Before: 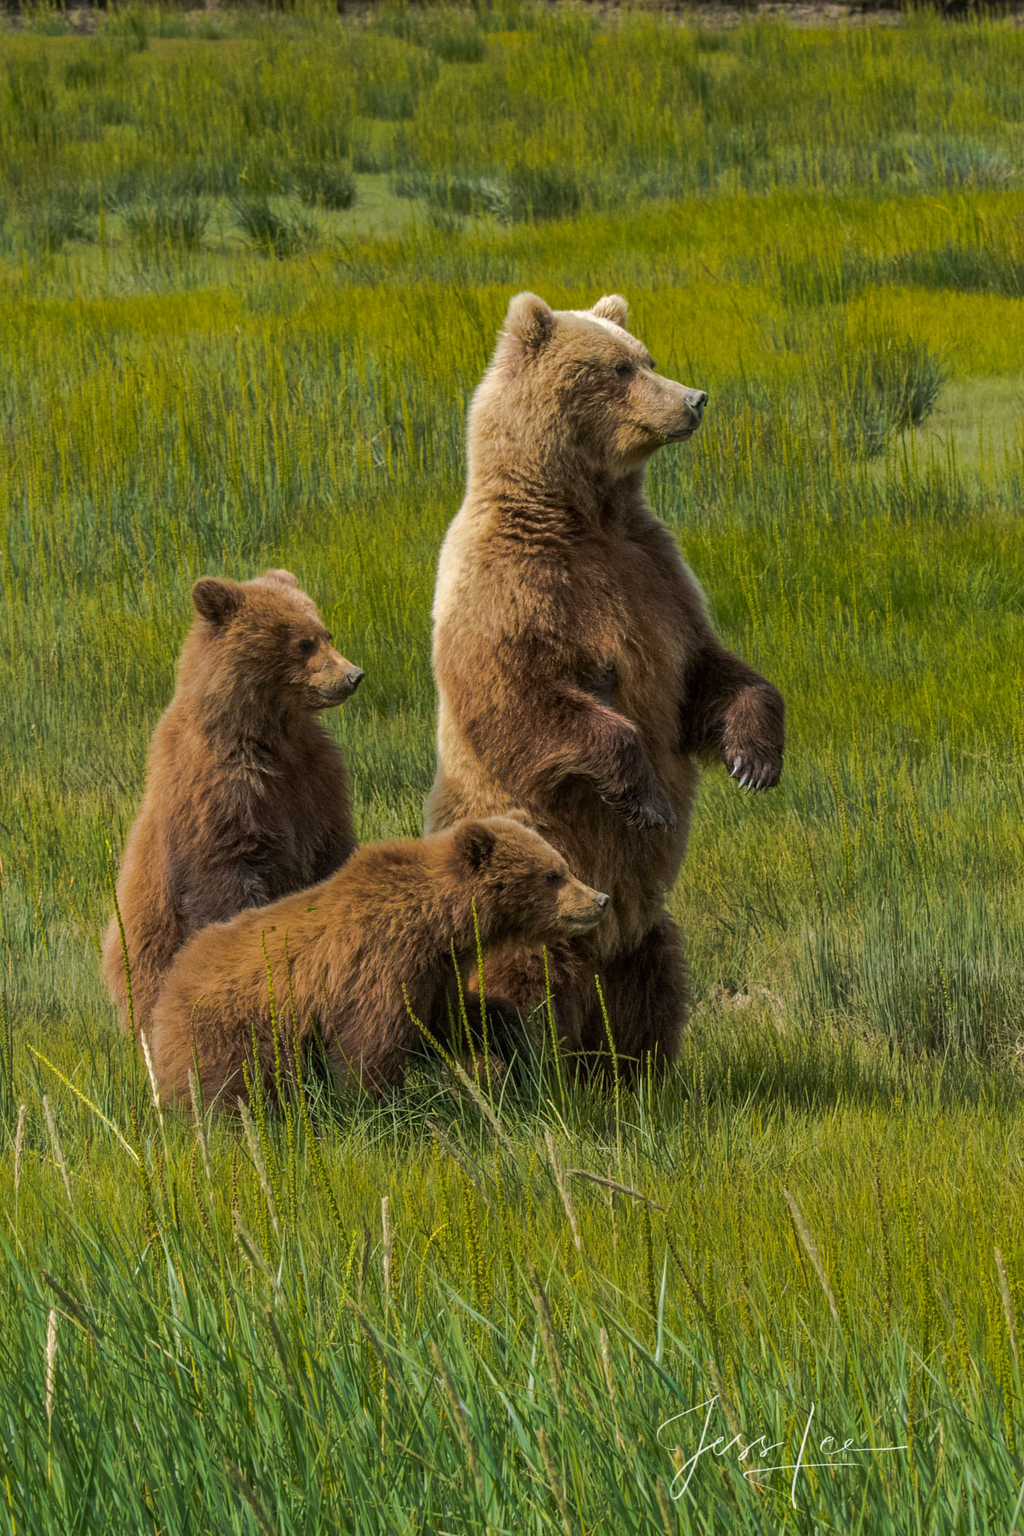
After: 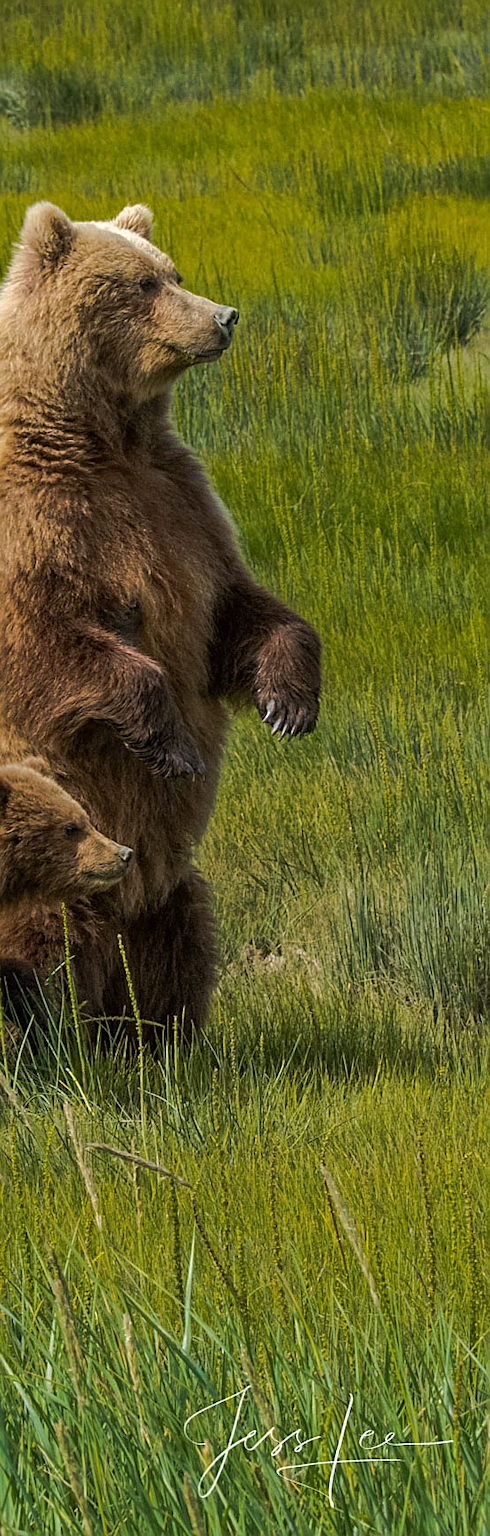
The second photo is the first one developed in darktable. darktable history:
sharpen: on, module defaults
crop: left 47.49%, top 6.835%, right 7.884%
